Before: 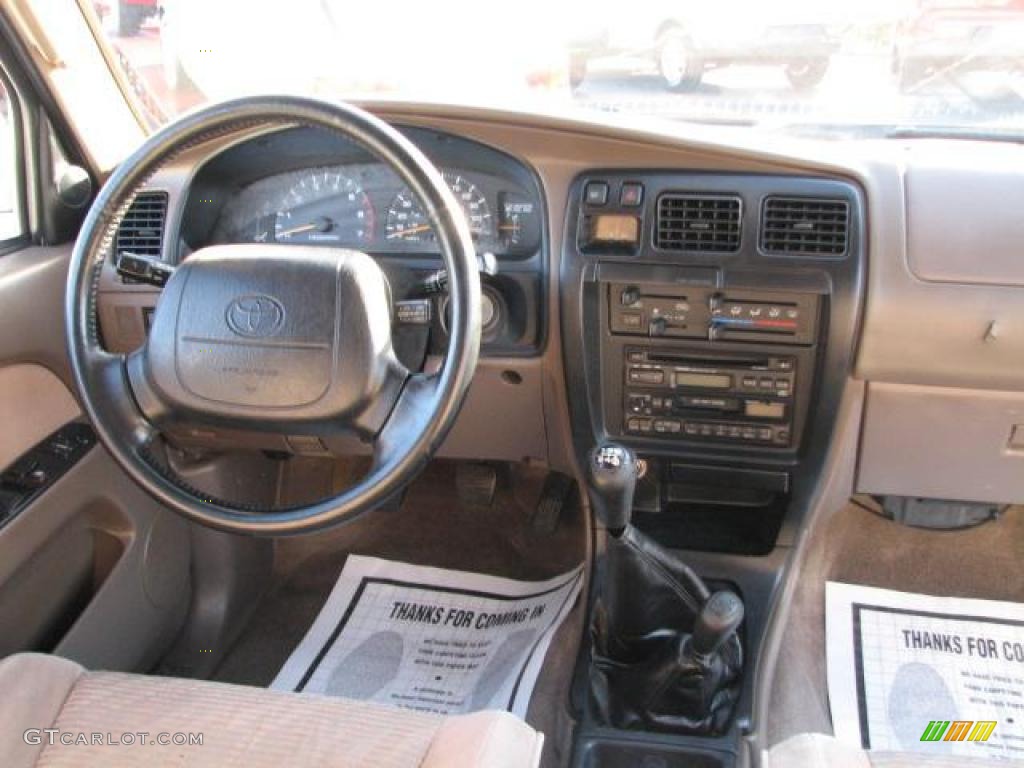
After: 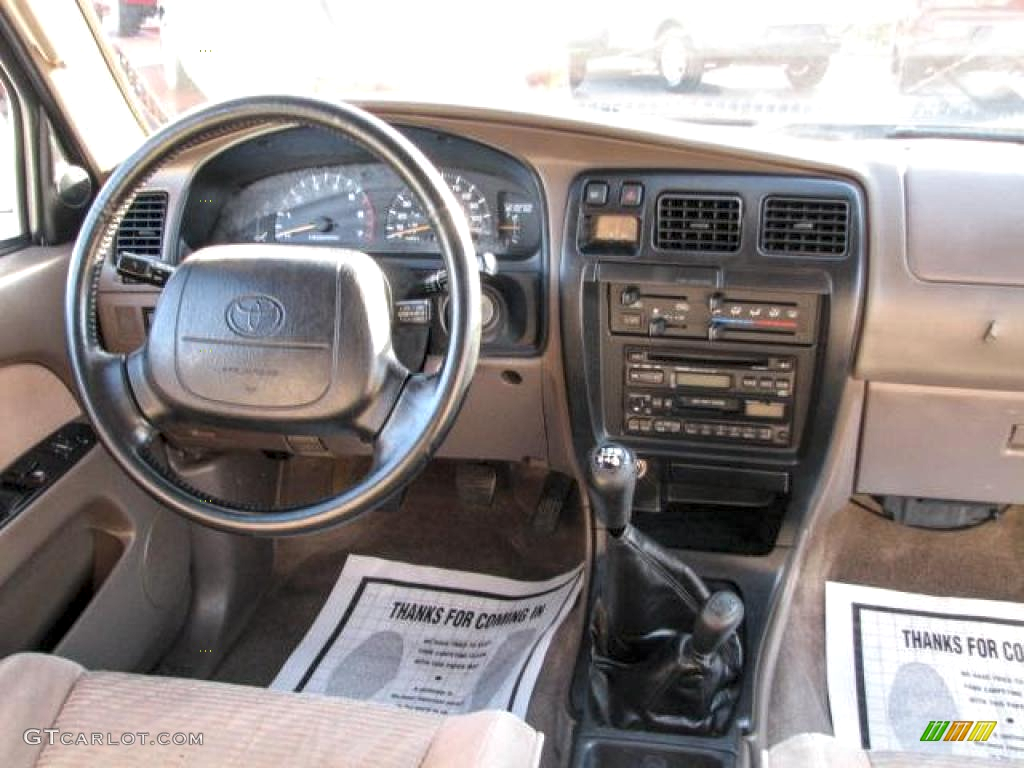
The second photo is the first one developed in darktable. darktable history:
local contrast: detail 142%
